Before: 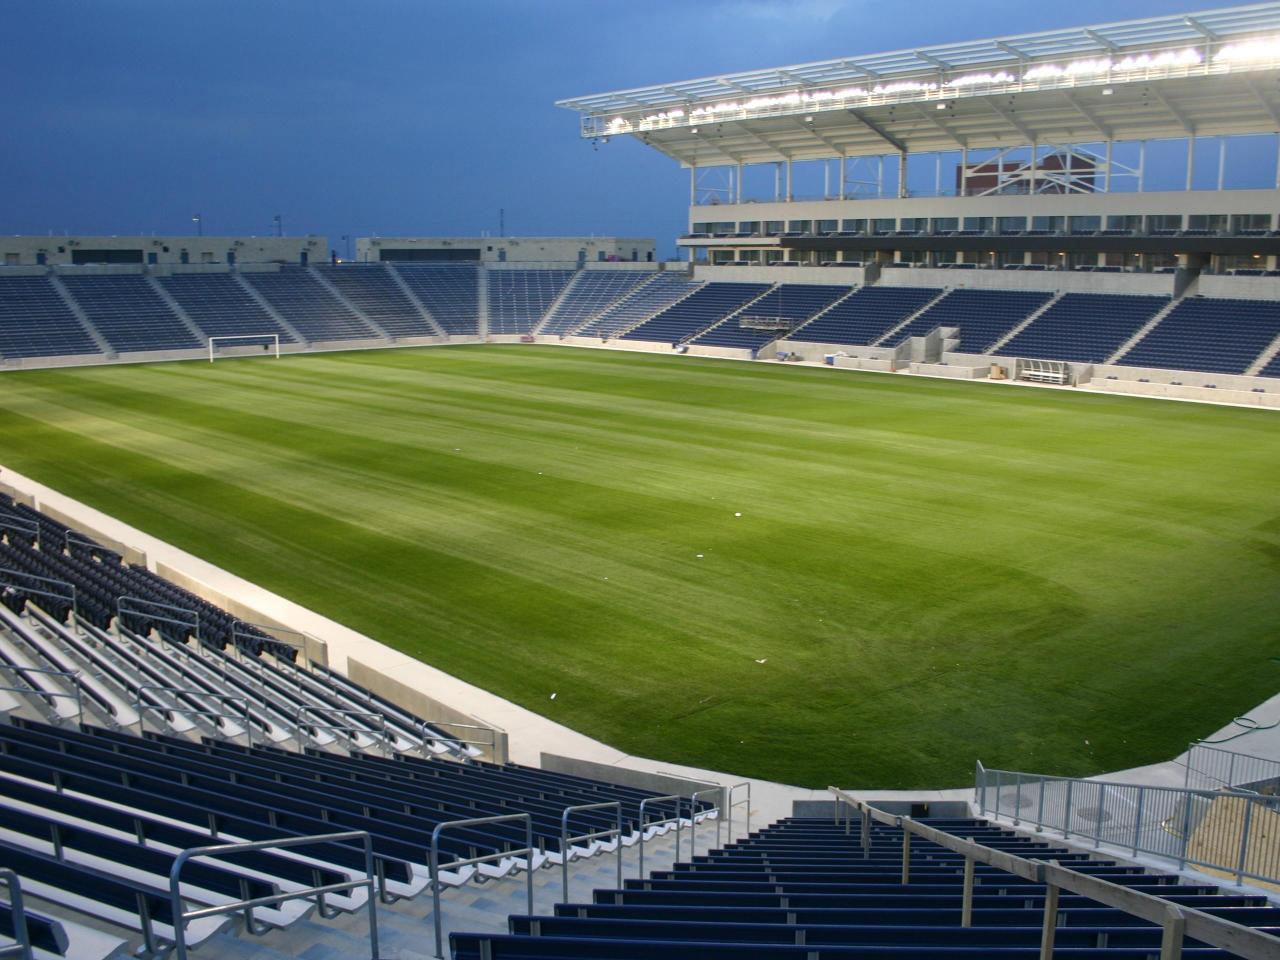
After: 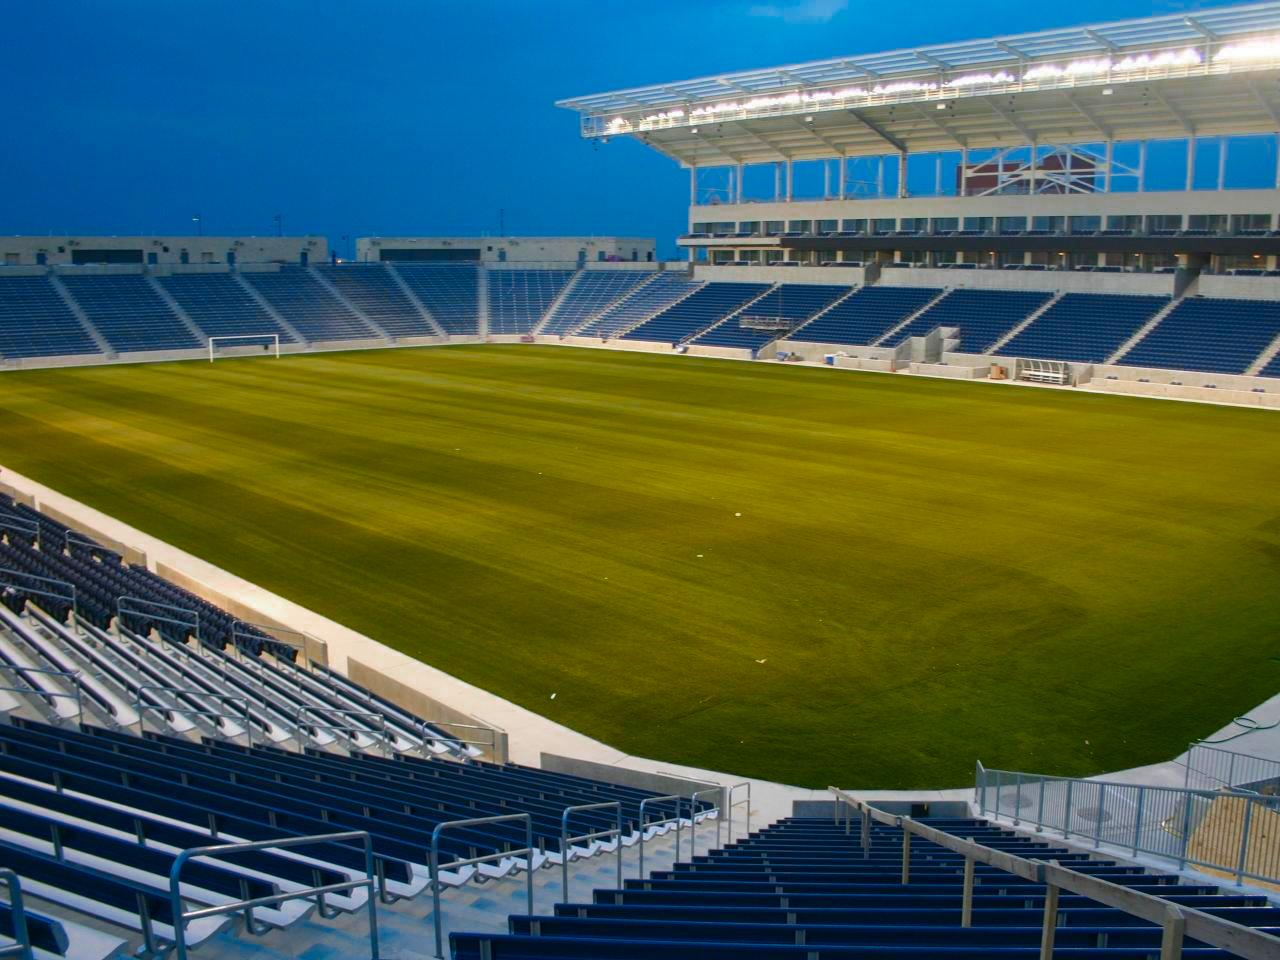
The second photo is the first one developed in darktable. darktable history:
color zones: curves: ch0 [(0.473, 0.374) (0.742, 0.784)]; ch1 [(0.354, 0.737) (0.742, 0.705)]; ch2 [(0.318, 0.421) (0.758, 0.532)]
